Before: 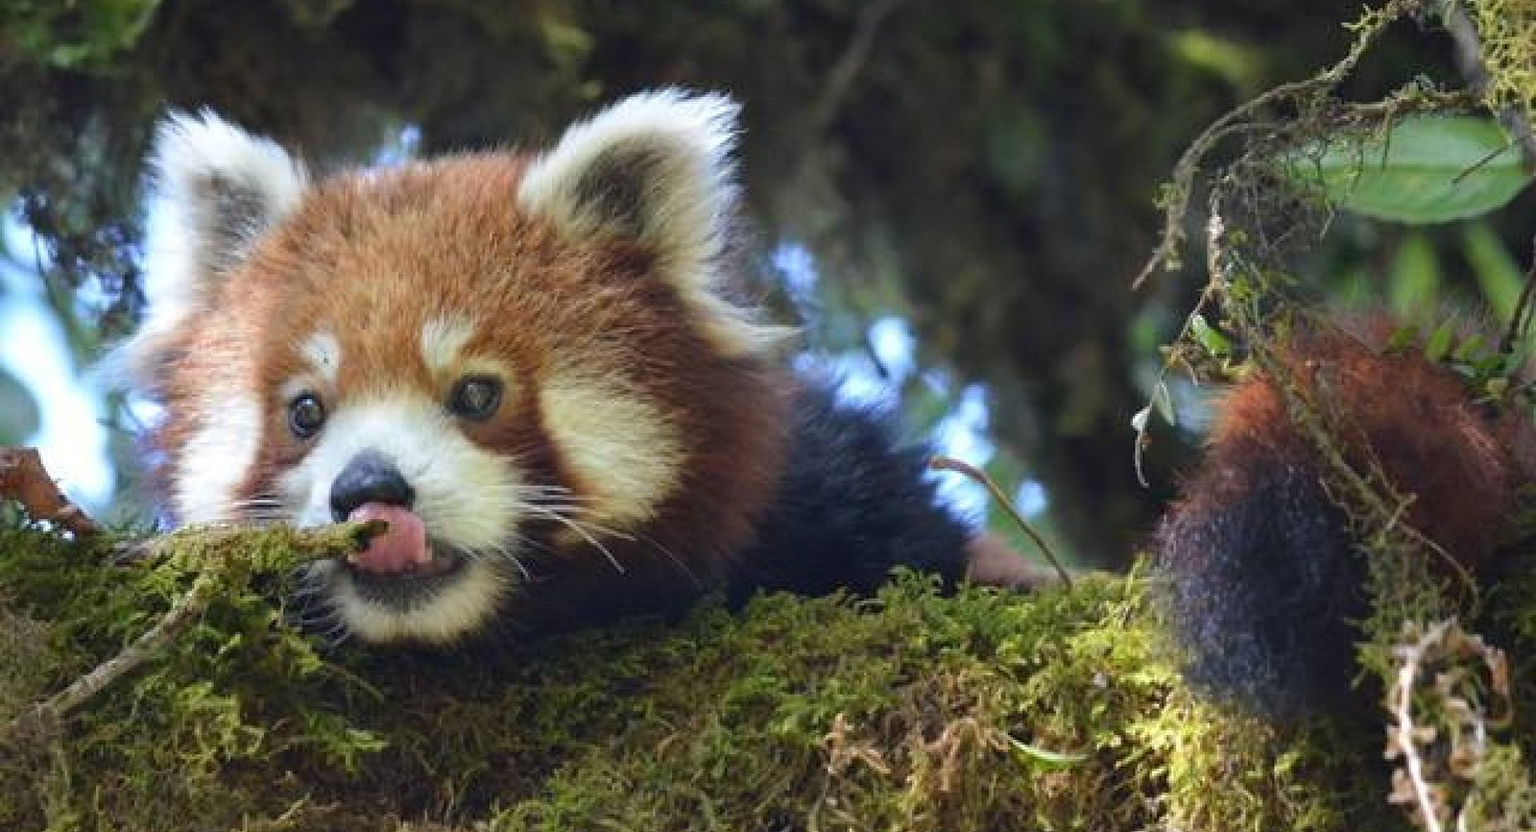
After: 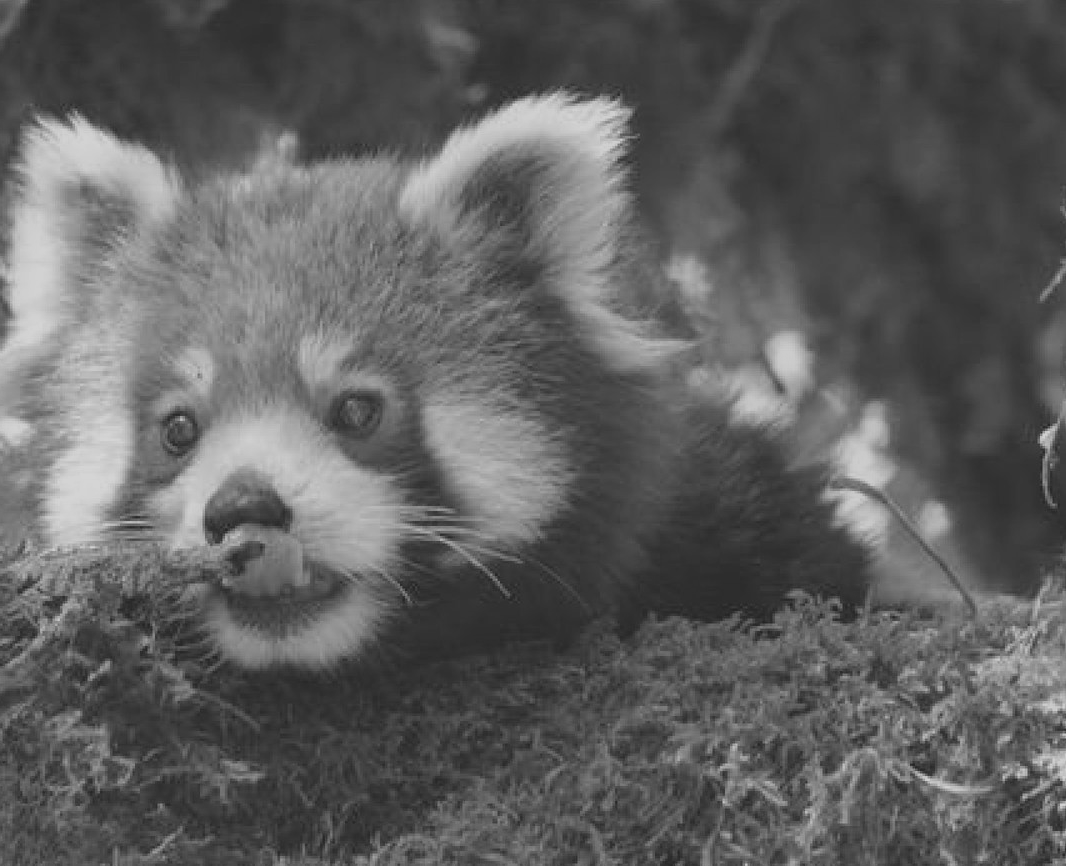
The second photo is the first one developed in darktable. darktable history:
contrast brightness saturation: contrast -0.28
crop and rotate: left 8.786%, right 24.548%
monochrome: a 16.06, b 15.48, size 1
